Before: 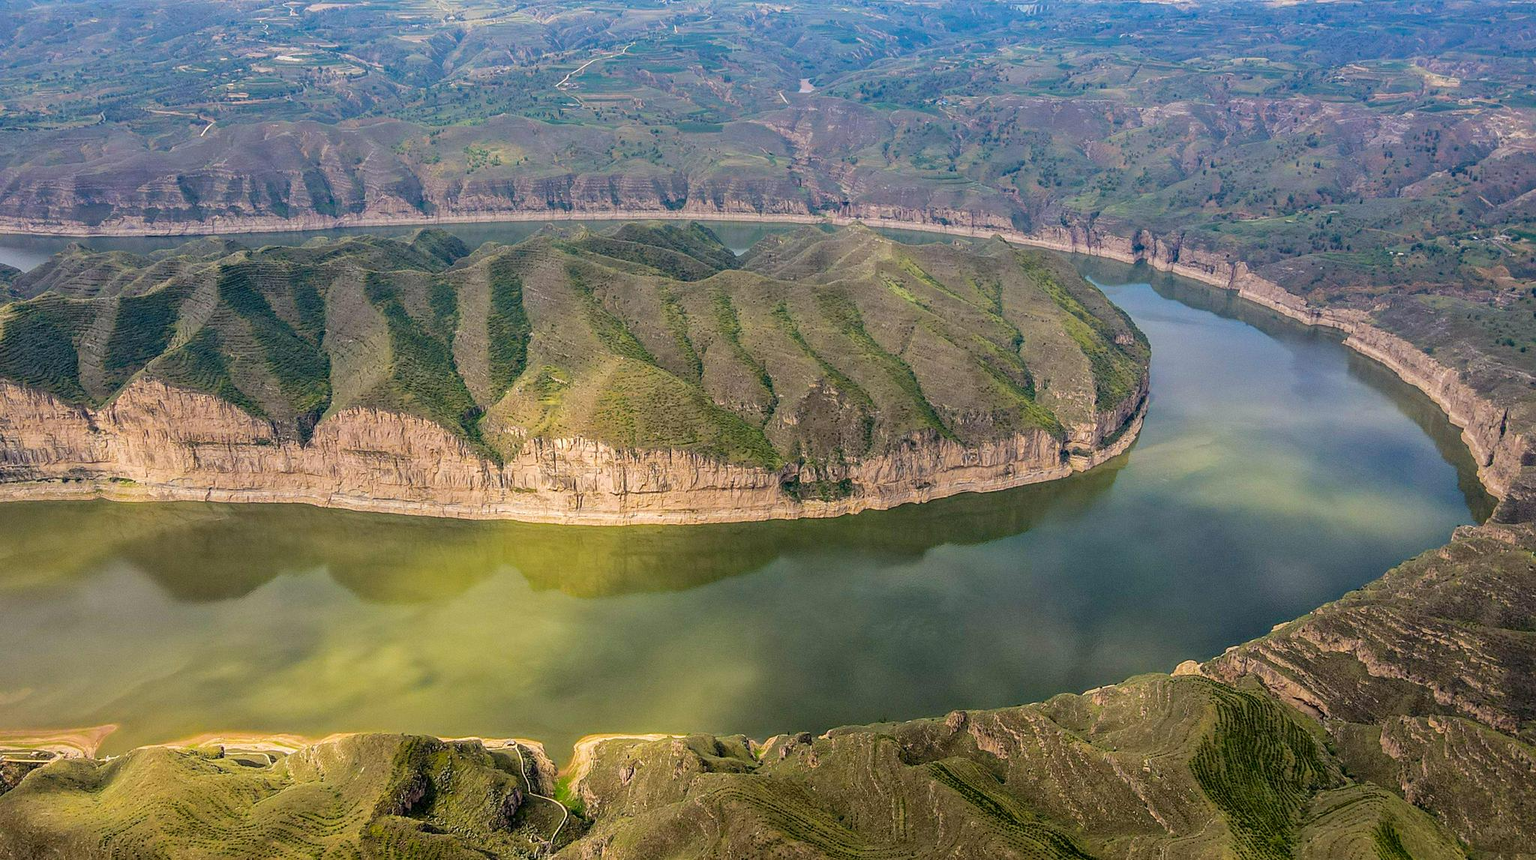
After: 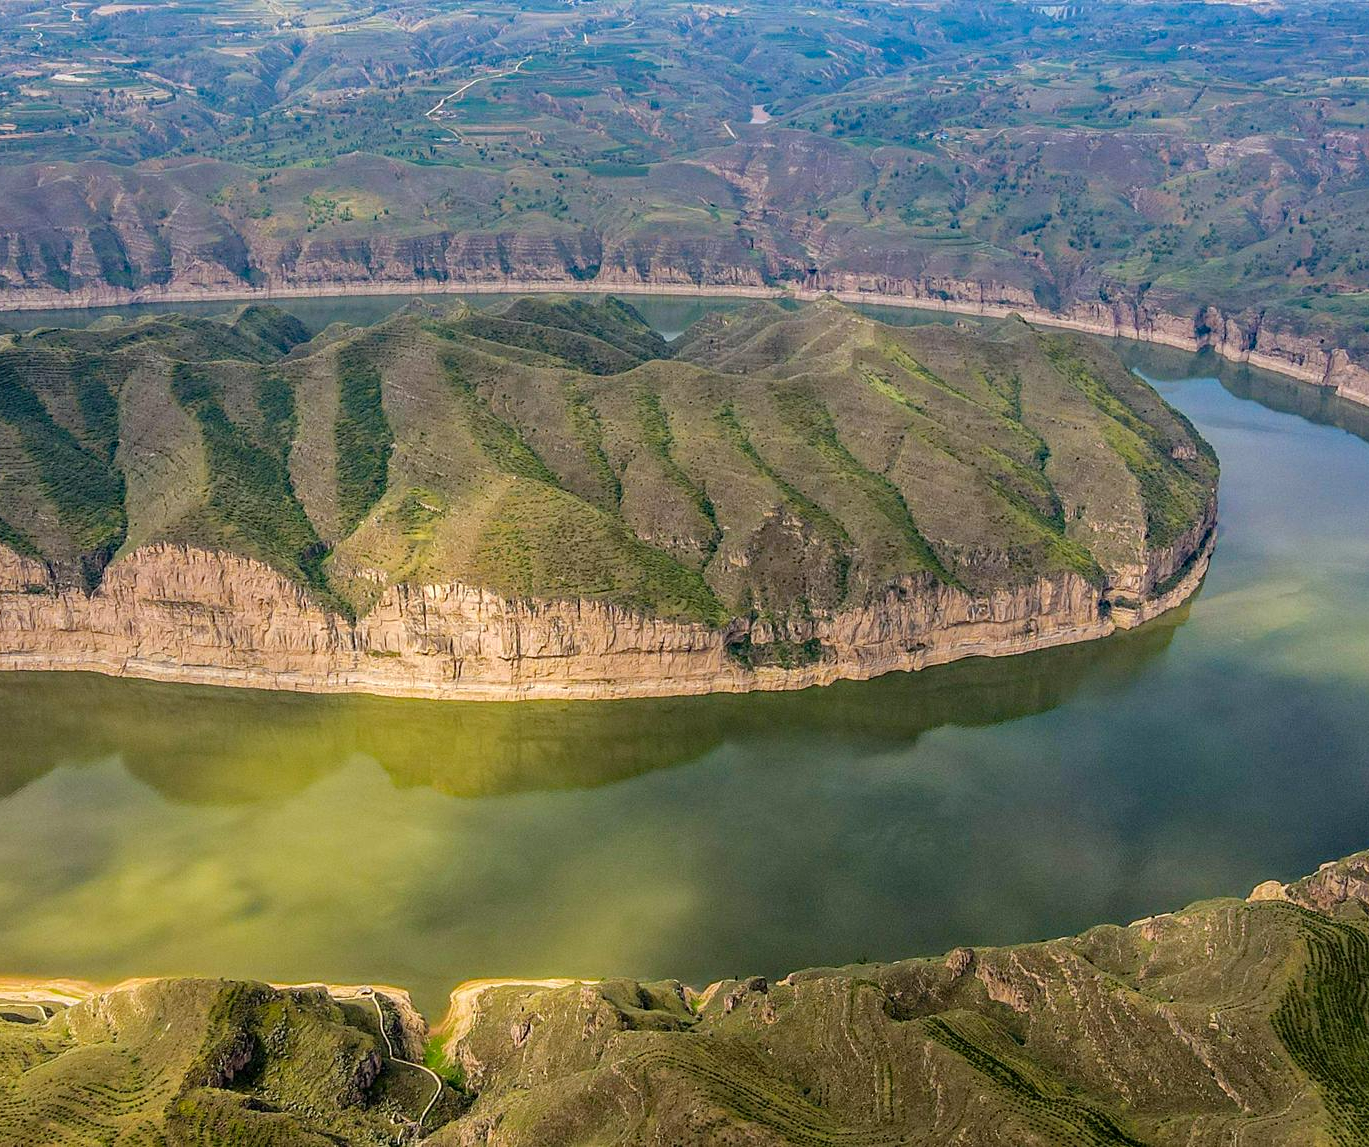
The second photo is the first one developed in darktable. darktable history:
haze removal: compatibility mode true, adaptive false
crop: left 15.414%, right 17.729%
